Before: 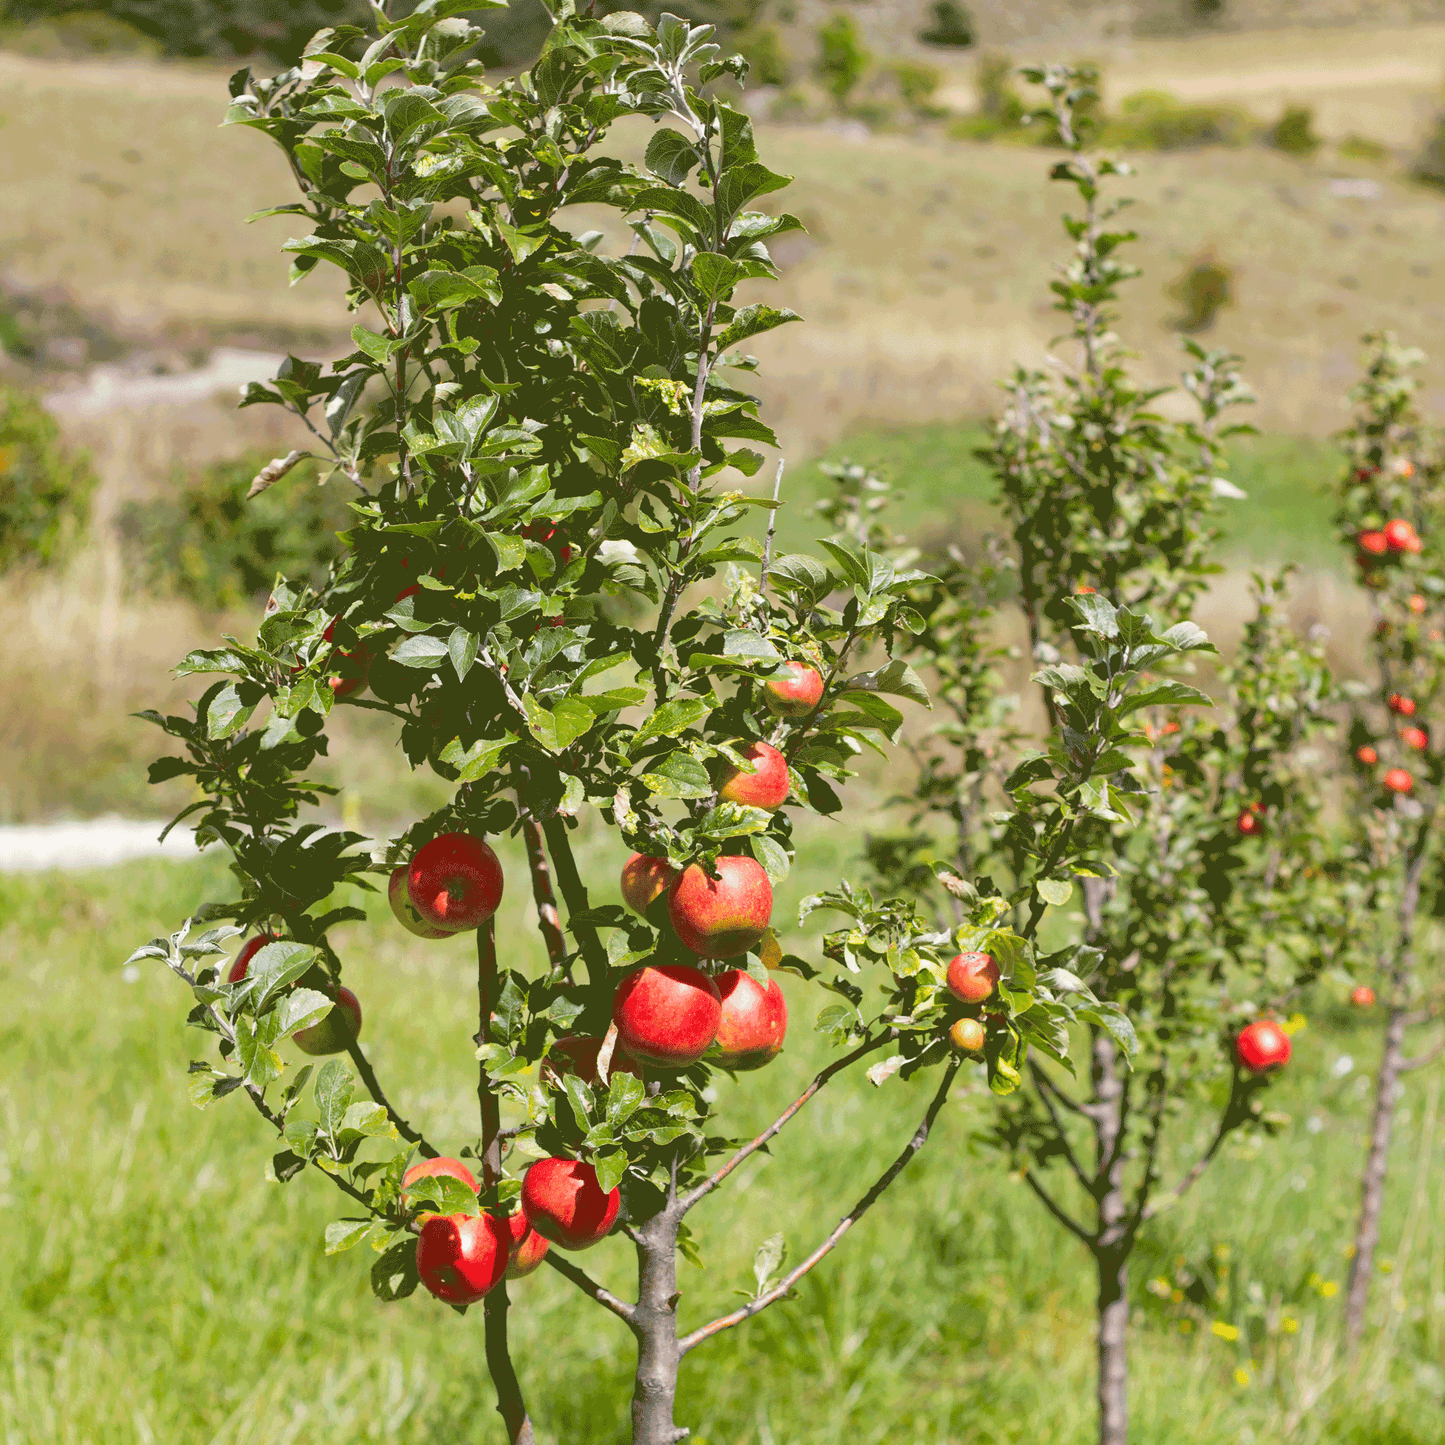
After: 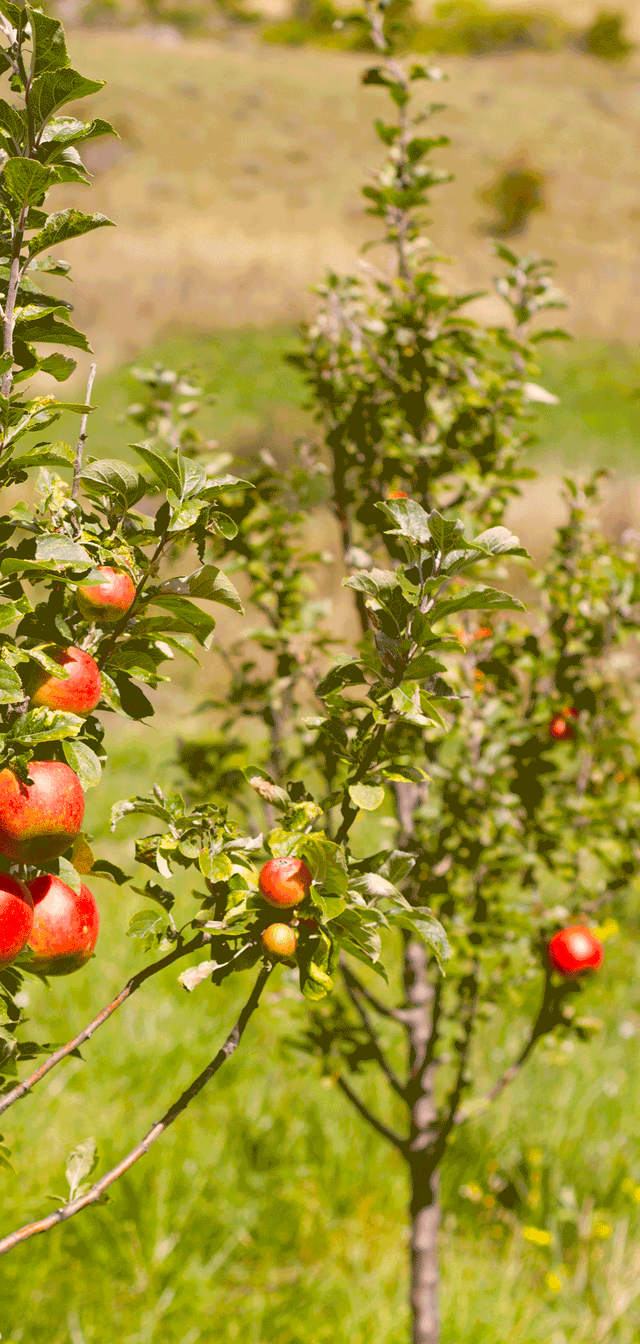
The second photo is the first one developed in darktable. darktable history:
crop: left 47.628%, top 6.643%, right 7.874%
color balance: output saturation 120%
color correction: highlights a* 6.27, highlights b* 8.19, shadows a* 5.94, shadows b* 7.23, saturation 0.9
